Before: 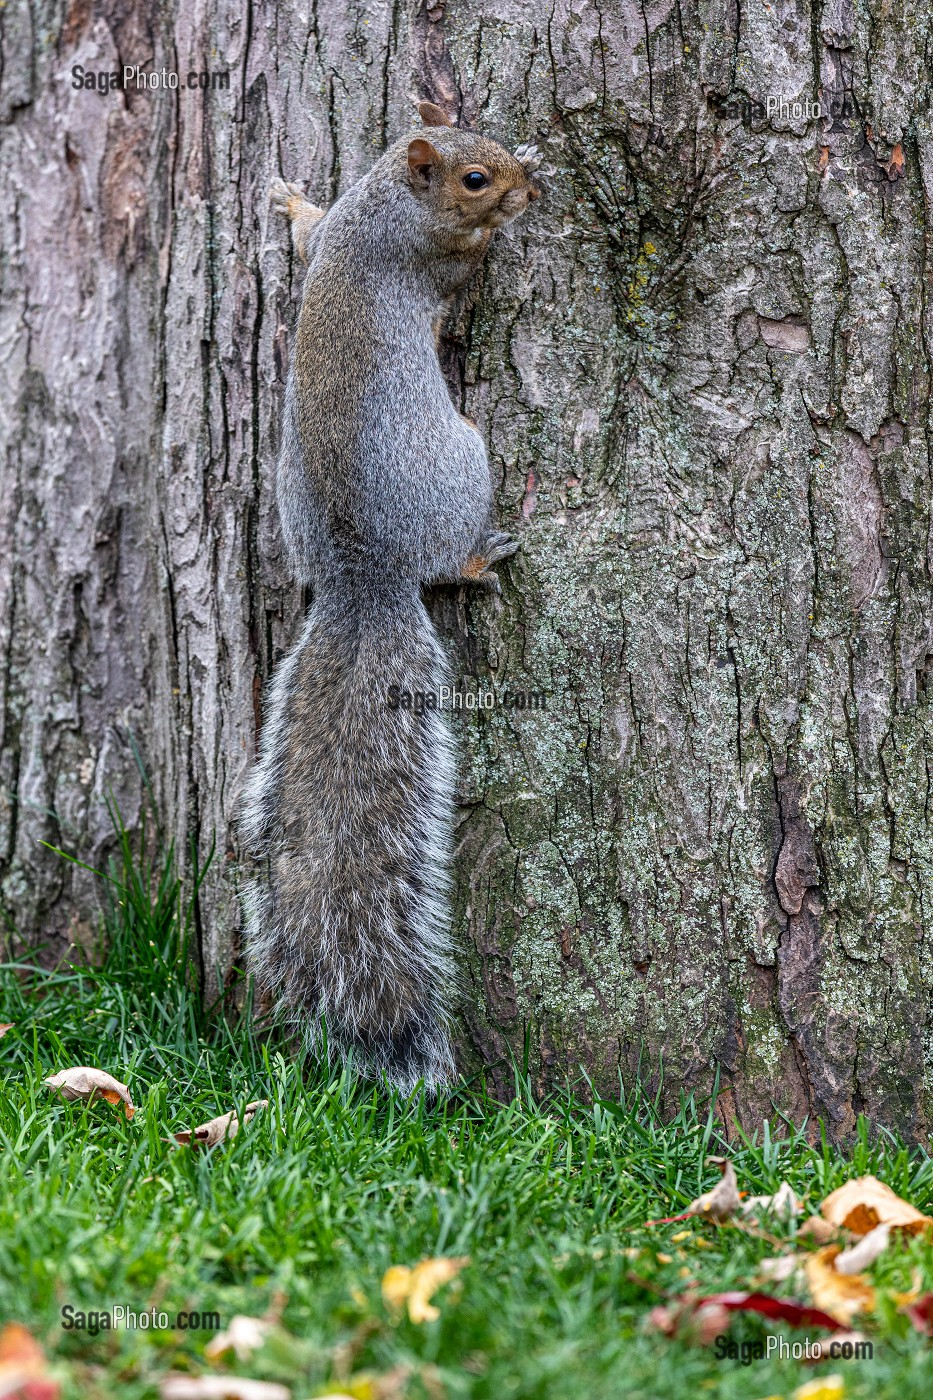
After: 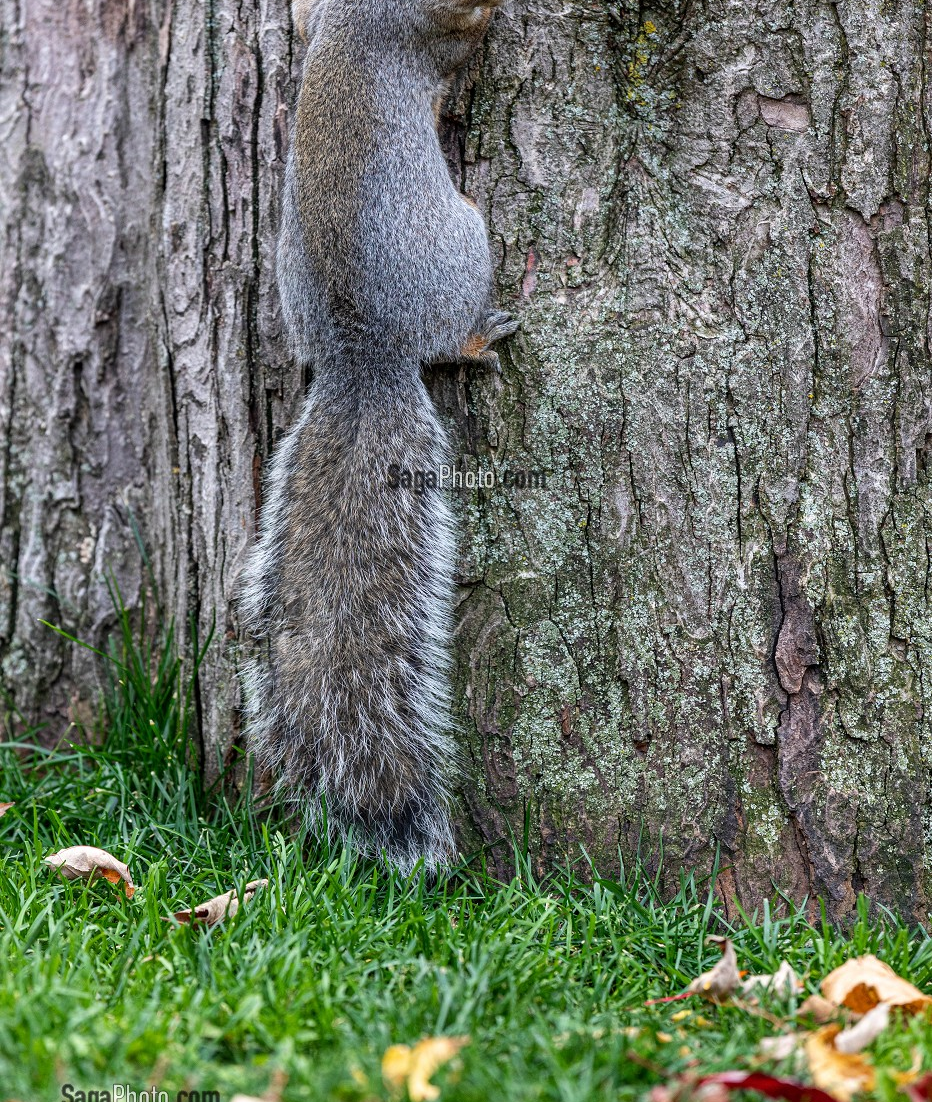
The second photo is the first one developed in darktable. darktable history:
crop and rotate: top 15.882%, bottom 5.387%
